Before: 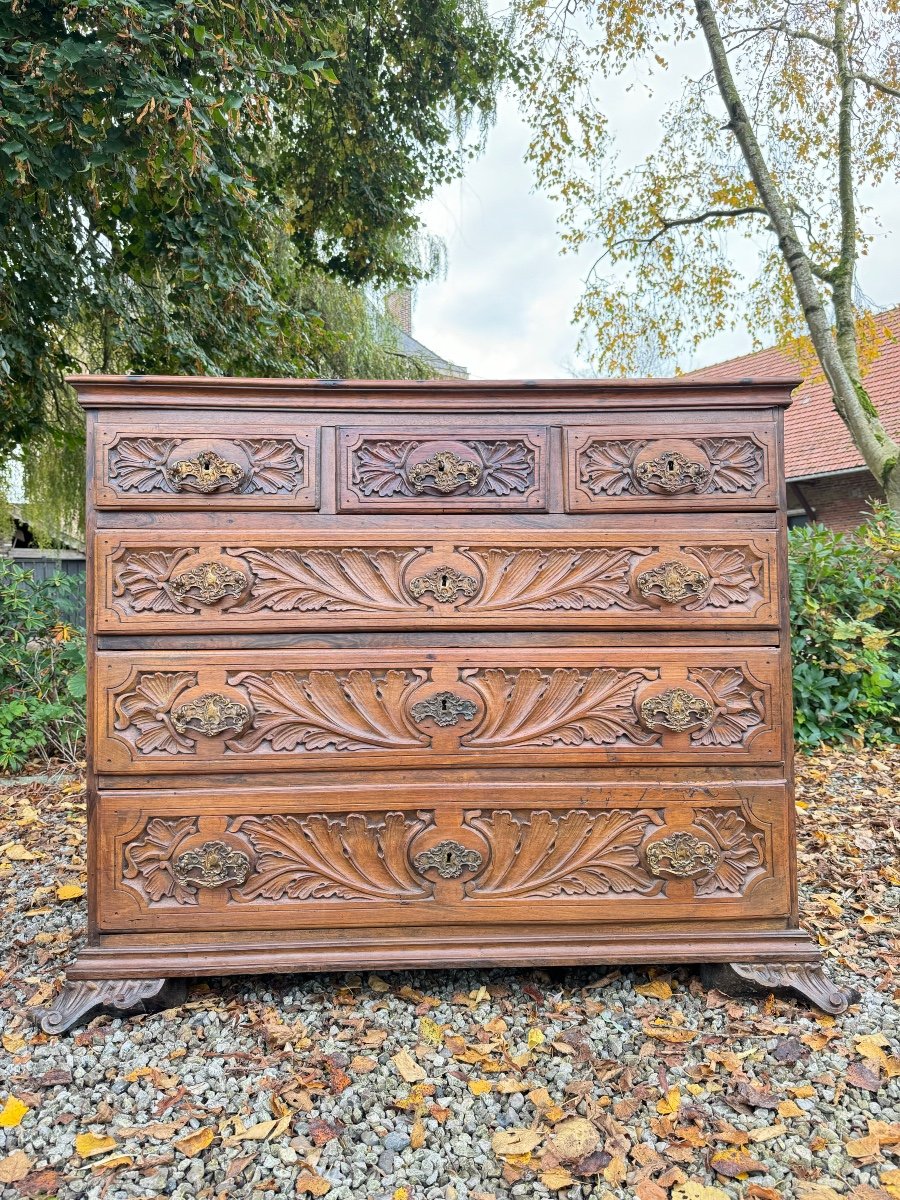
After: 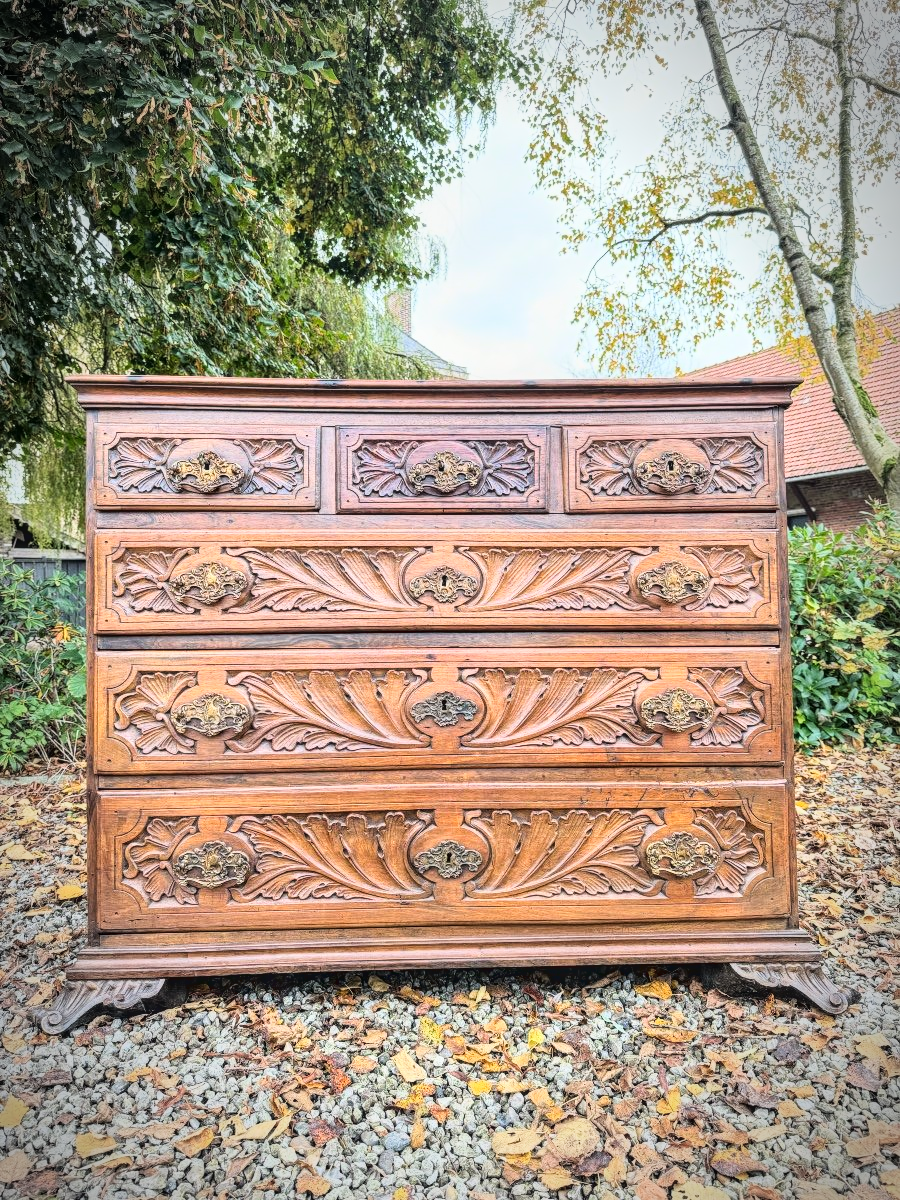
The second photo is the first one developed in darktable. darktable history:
local contrast: on, module defaults
tone curve: curves: ch0 [(0.003, 0.032) (0.037, 0.037) (0.142, 0.117) (0.279, 0.311) (0.405, 0.49) (0.526, 0.651) (0.722, 0.857) (0.875, 0.946) (1, 0.98)]; ch1 [(0, 0) (0.305, 0.325) (0.453, 0.437) (0.482, 0.474) (0.501, 0.498) (0.515, 0.523) (0.559, 0.591) (0.6, 0.643) (0.656, 0.707) (1, 1)]; ch2 [(0, 0) (0.323, 0.277) (0.424, 0.396) (0.479, 0.484) (0.499, 0.502) (0.515, 0.537) (0.573, 0.602) (0.653, 0.675) (0.75, 0.756) (1, 1)], color space Lab, linked channels, preserve colors none
vignetting: brightness -0.575, automatic ratio true
shadows and highlights: shadows 25.24, highlights -25.64
